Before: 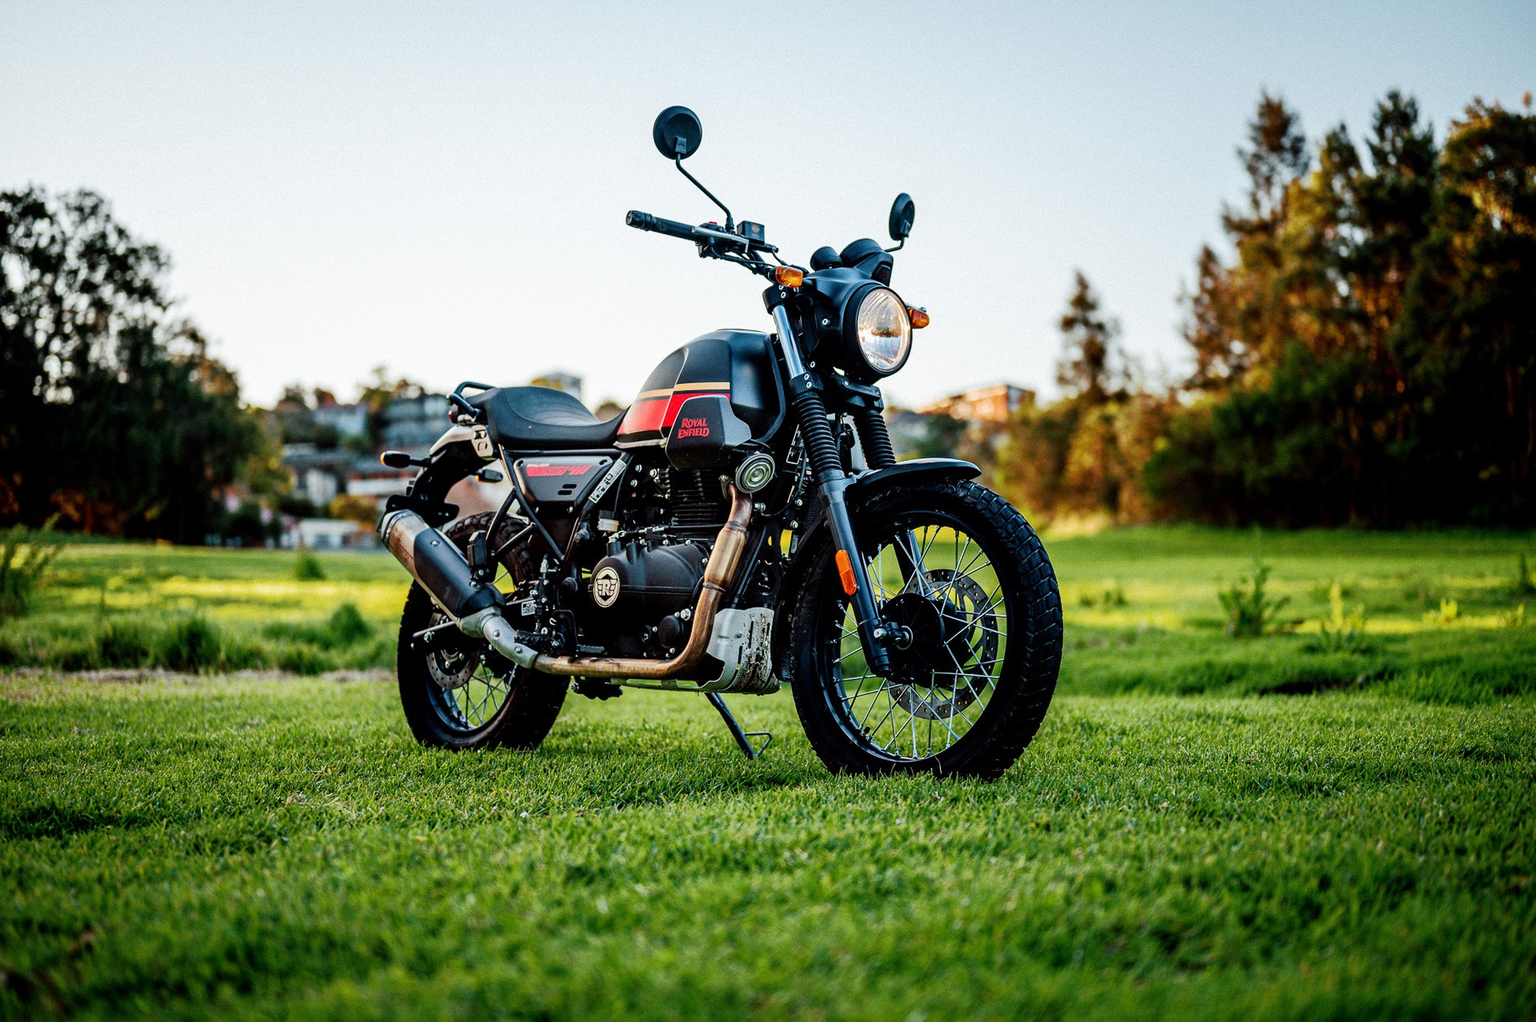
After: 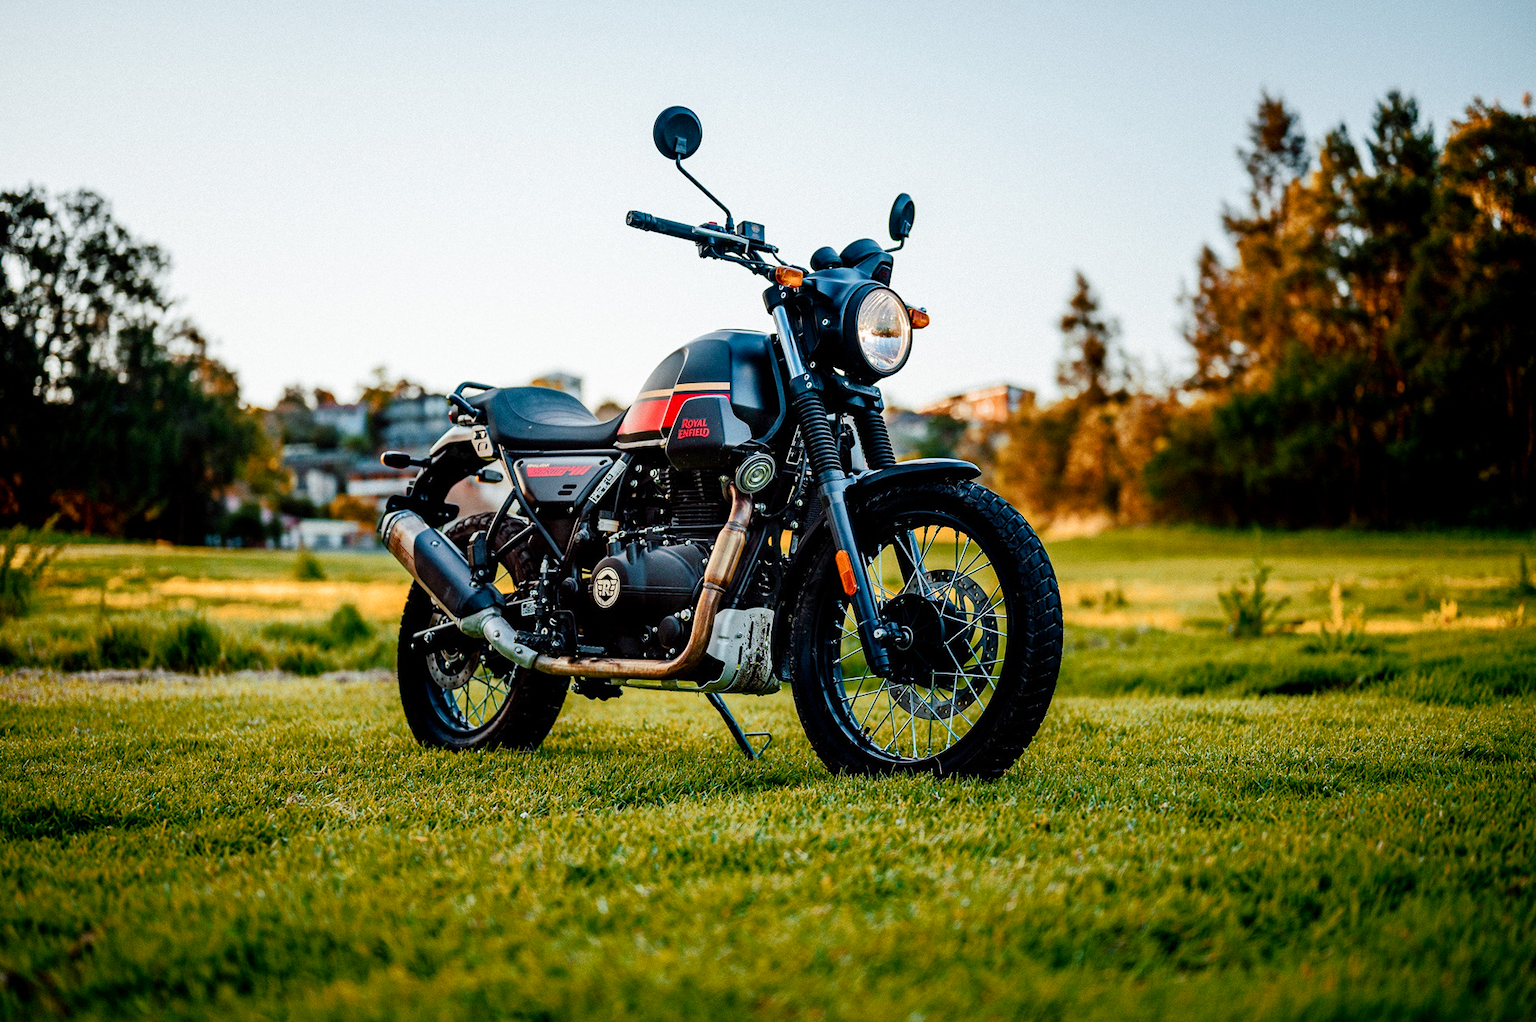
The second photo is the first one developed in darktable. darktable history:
color zones: curves: ch2 [(0, 0.5) (0.143, 0.5) (0.286, 0.416) (0.429, 0.5) (0.571, 0.5) (0.714, 0.5) (0.857, 0.5) (1, 0.5)]
color balance rgb: perceptual saturation grading › global saturation 20%, perceptual saturation grading › highlights -25%, perceptual saturation grading › shadows 25%
